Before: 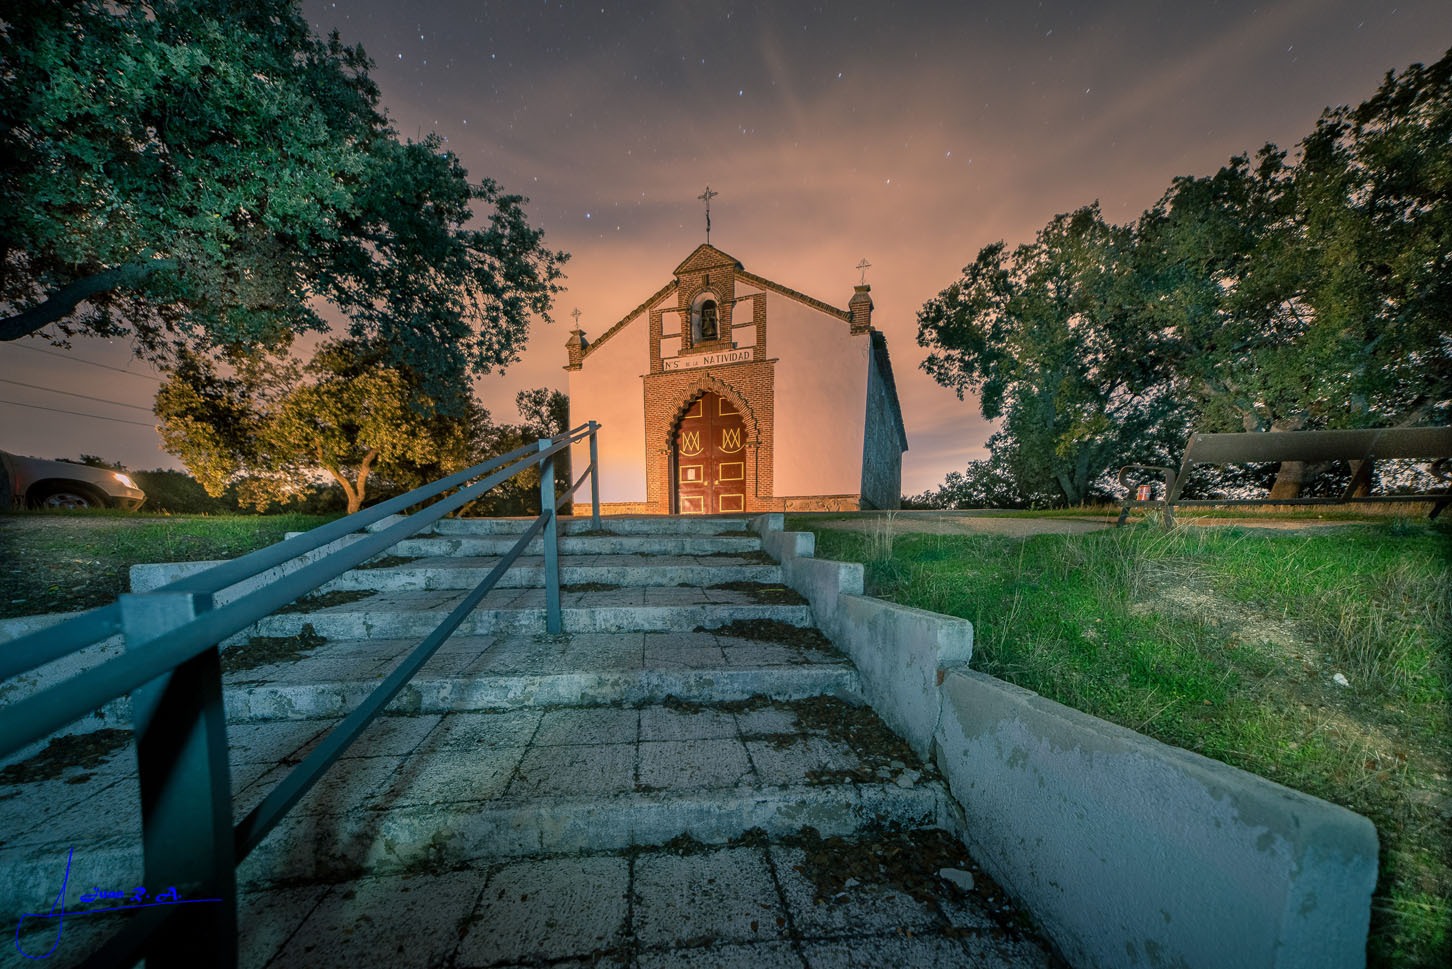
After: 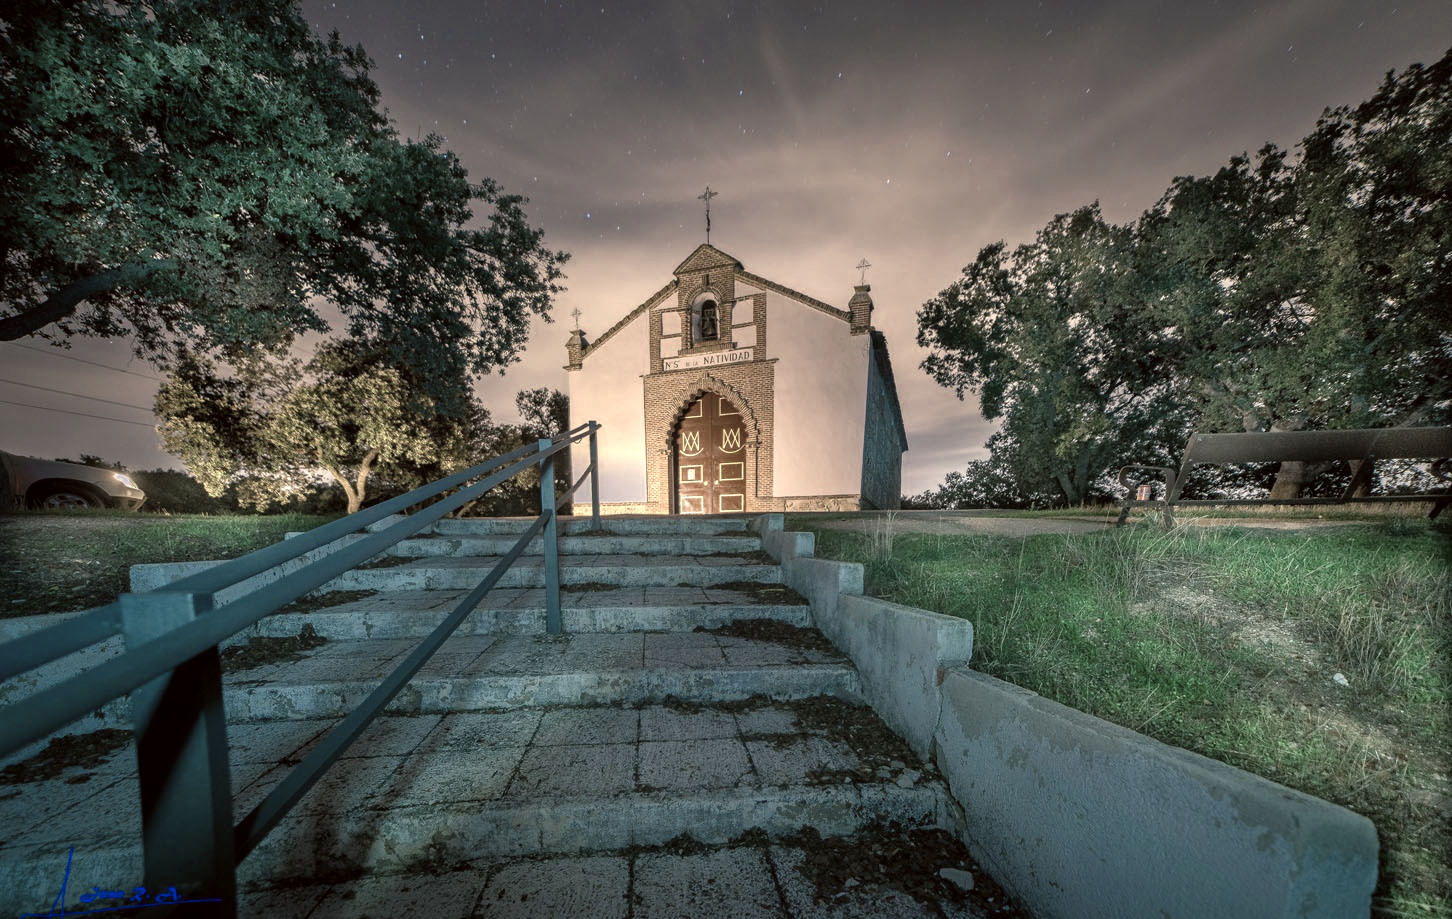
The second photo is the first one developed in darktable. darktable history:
crop and rotate: top 0.014%, bottom 5.144%
color correction: highlights a* -4.88, highlights b* -4.32, shadows a* 4.01, shadows b* 4.17
color zones: curves: ch0 [(0.25, 0.667) (0.758, 0.368)]; ch1 [(0.215, 0.245) (0.761, 0.373)]; ch2 [(0.247, 0.554) (0.761, 0.436)]
